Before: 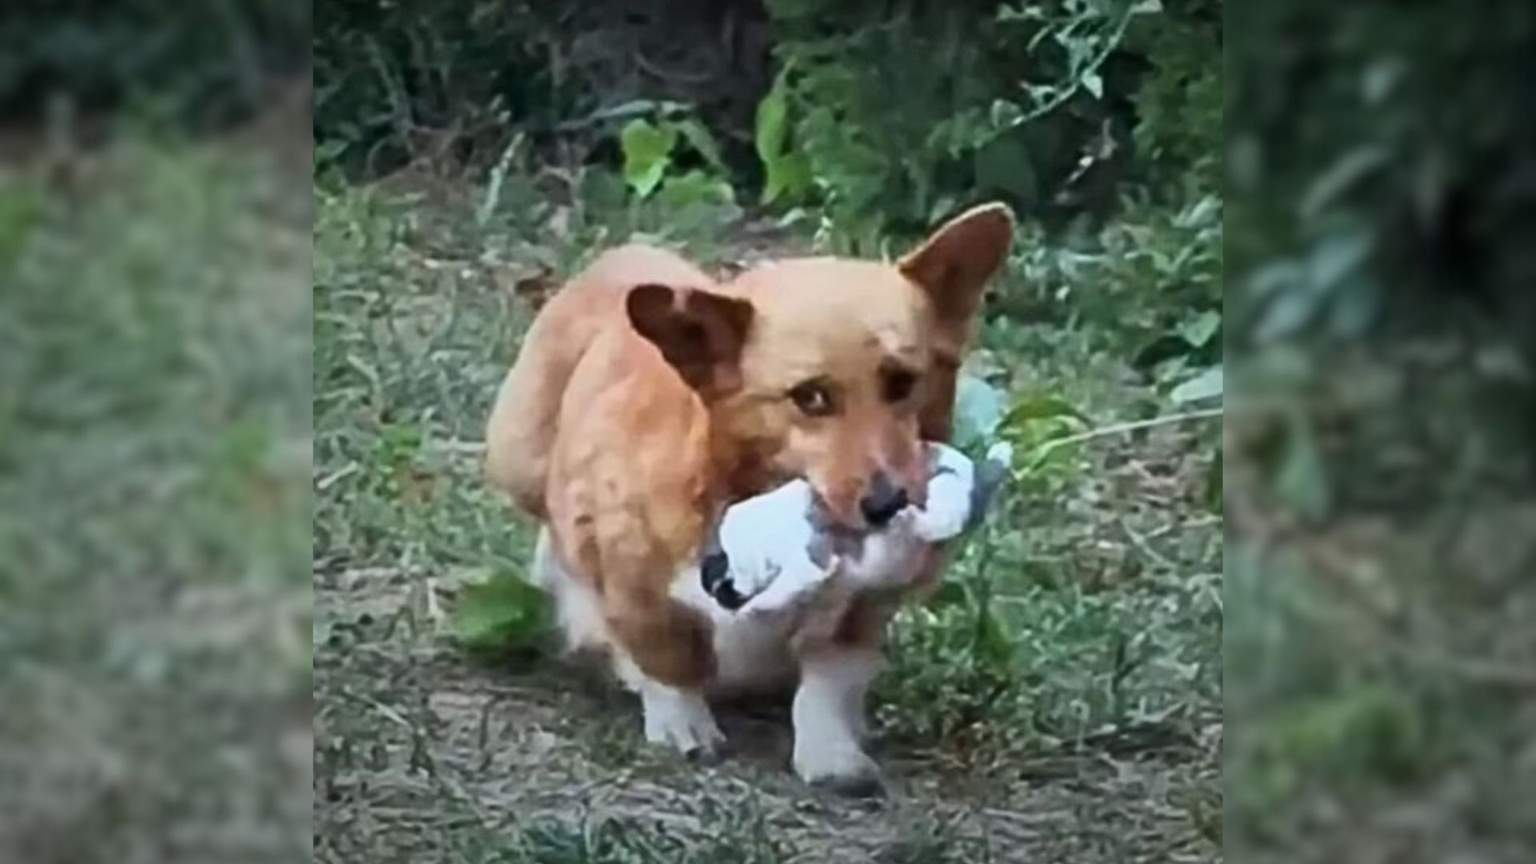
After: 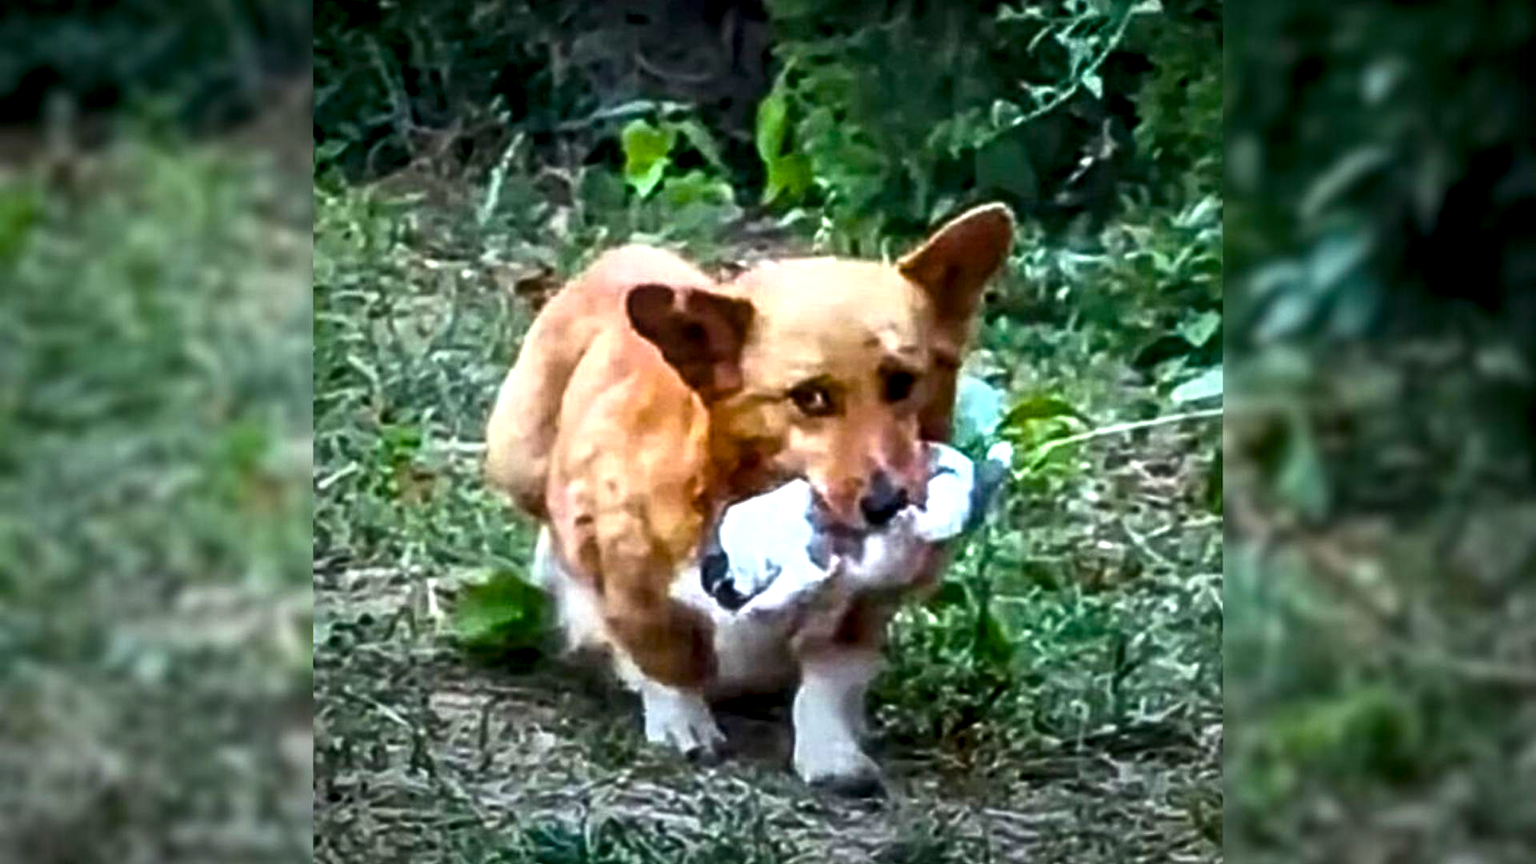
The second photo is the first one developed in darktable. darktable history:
local contrast: detail 160%
color balance rgb: linear chroma grading › global chroma 9%, perceptual saturation grading › global saturation 36%, perceptual saturation grading › shadows 35%, perceptual brilliance grading › global brilliance 15%, perceptual brilliance grading › shadows -35%, global vibrance 15%
